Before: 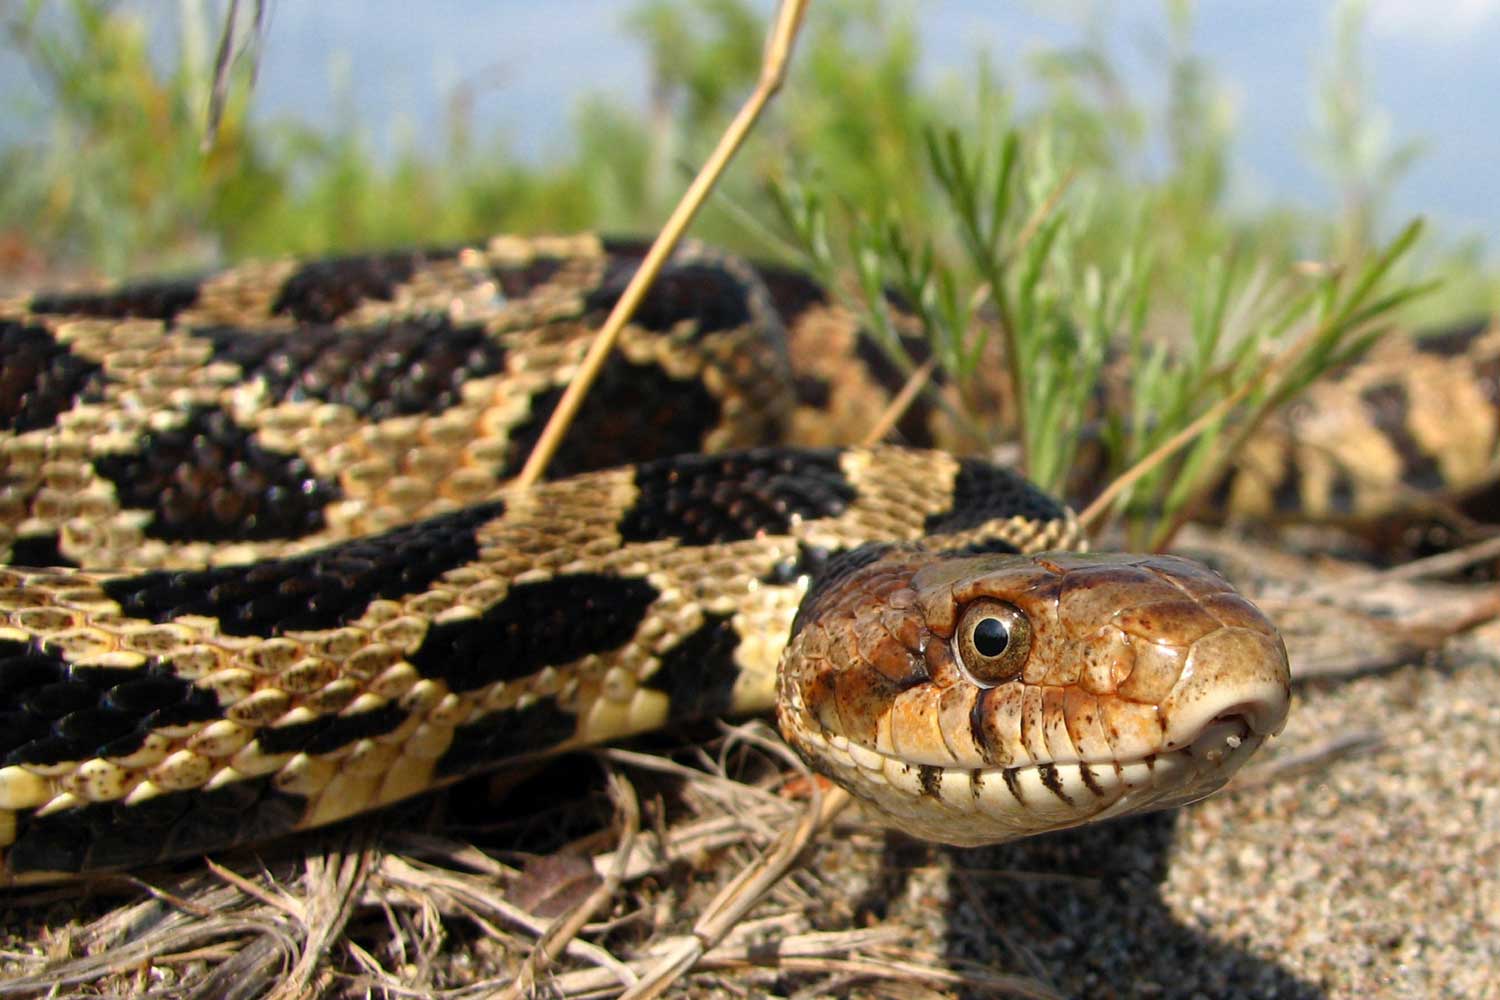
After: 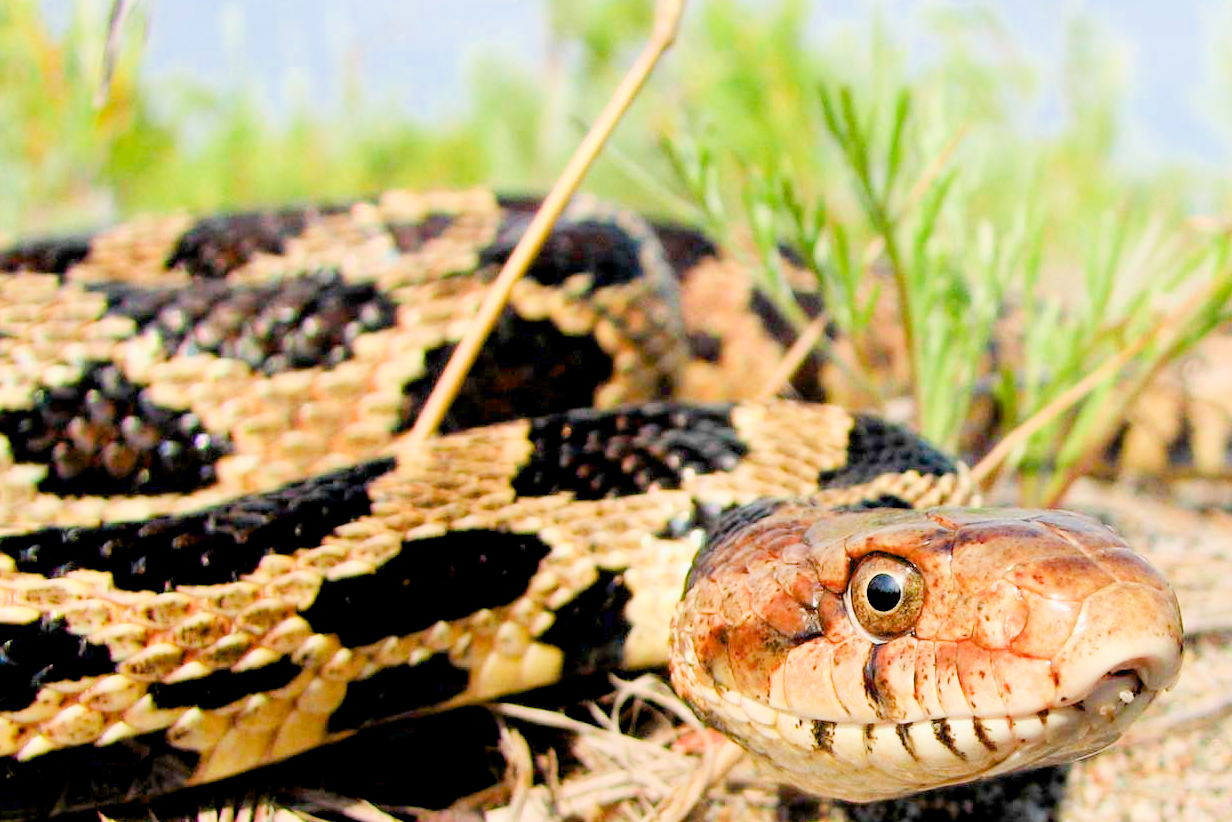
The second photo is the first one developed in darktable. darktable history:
contrast brightness saturation: saturation 0.1
exposure: black level correction 0.005, exposure 2.084 EV, compensate highlight preservation false
crop and rotate: left 7.196%, top 4.574%, right 10.605%, bottom 13.178%
filmic rgb: black relative exposure -6.98 EV, white relative exposure 5.63 EV, hardness 2.86
